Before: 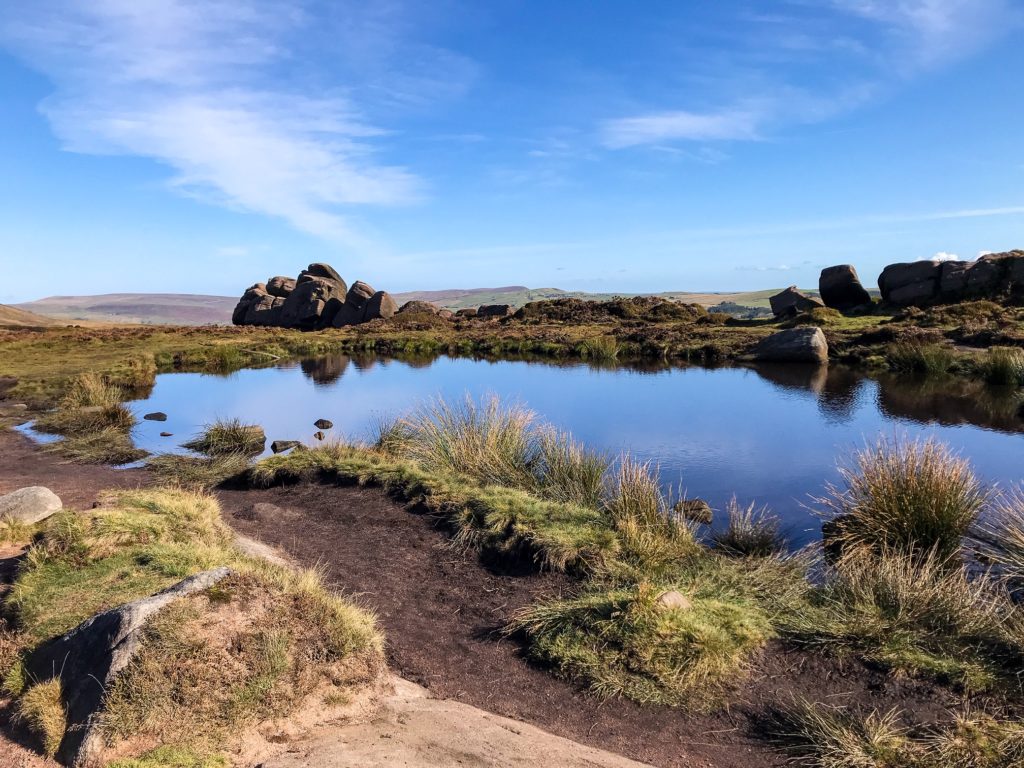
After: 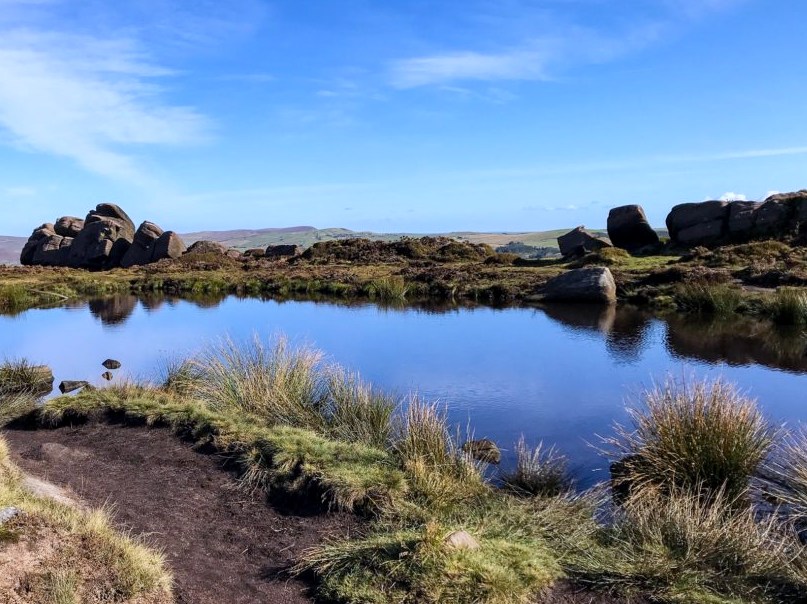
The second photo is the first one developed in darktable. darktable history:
exposure: black level correction 0.001, compensate highlight preservation false
crop and rotate: left 20.74%, top 7.912%, right 0.375%, bottom 13.378%
white balance: red 0.954, blue 1.079
